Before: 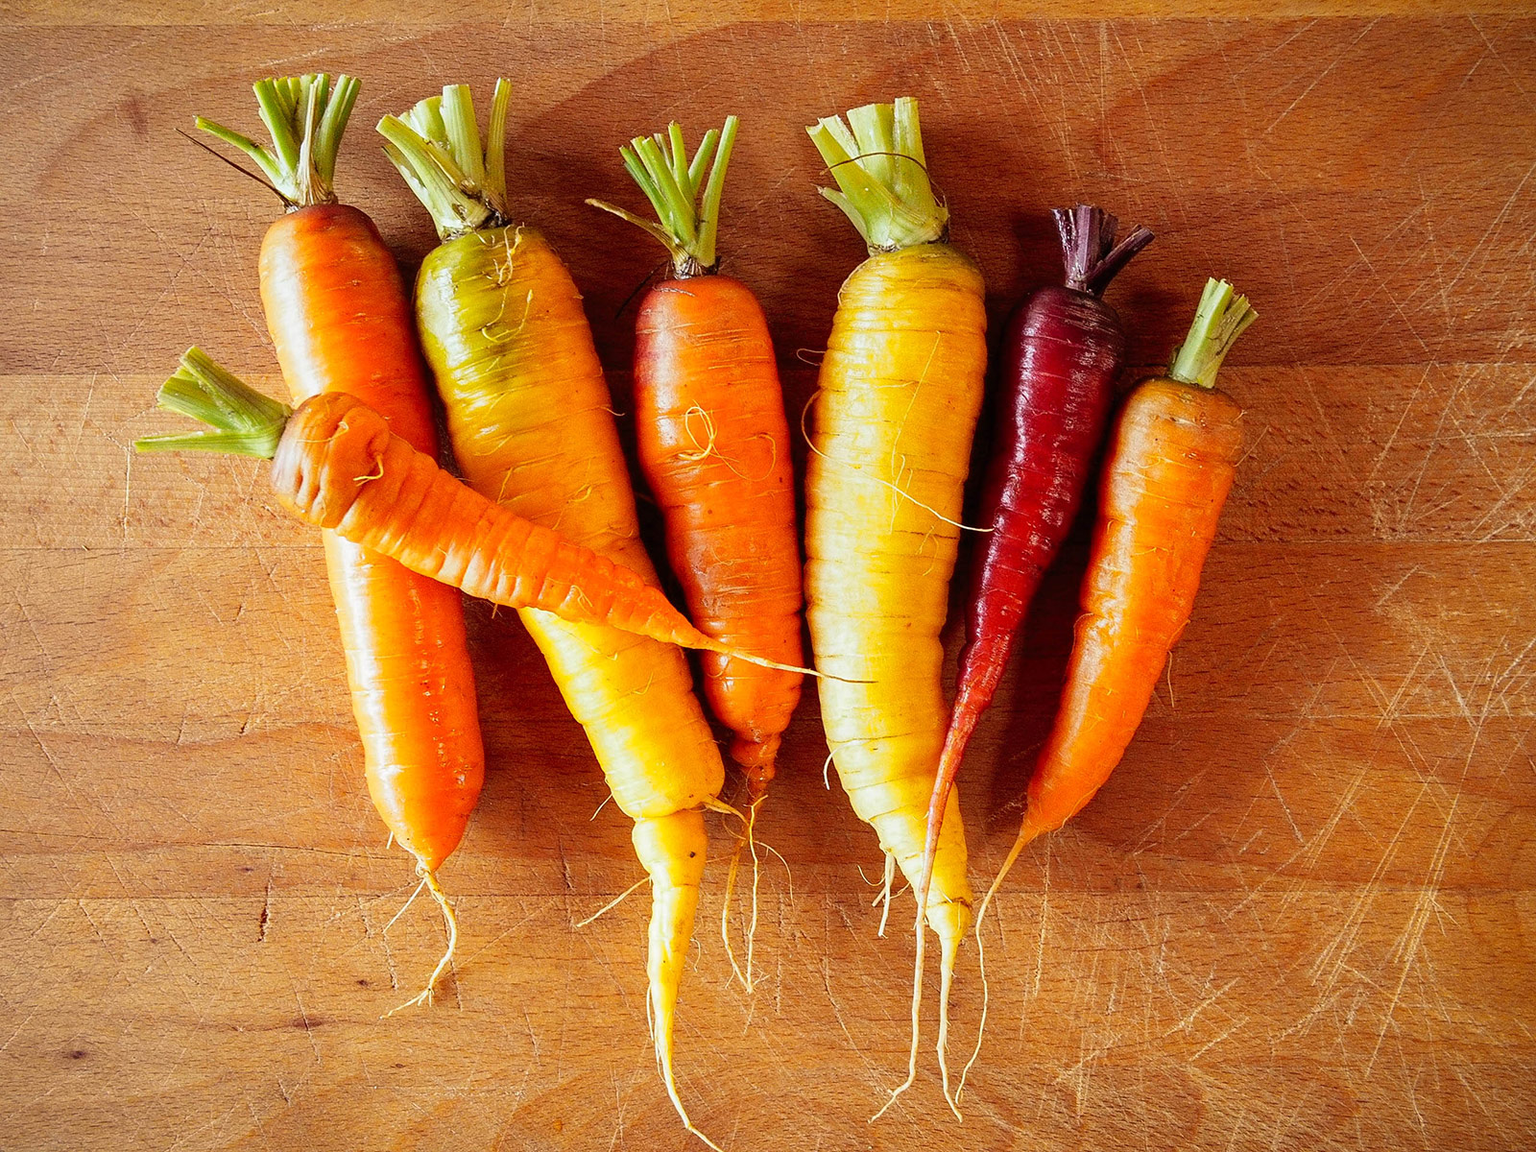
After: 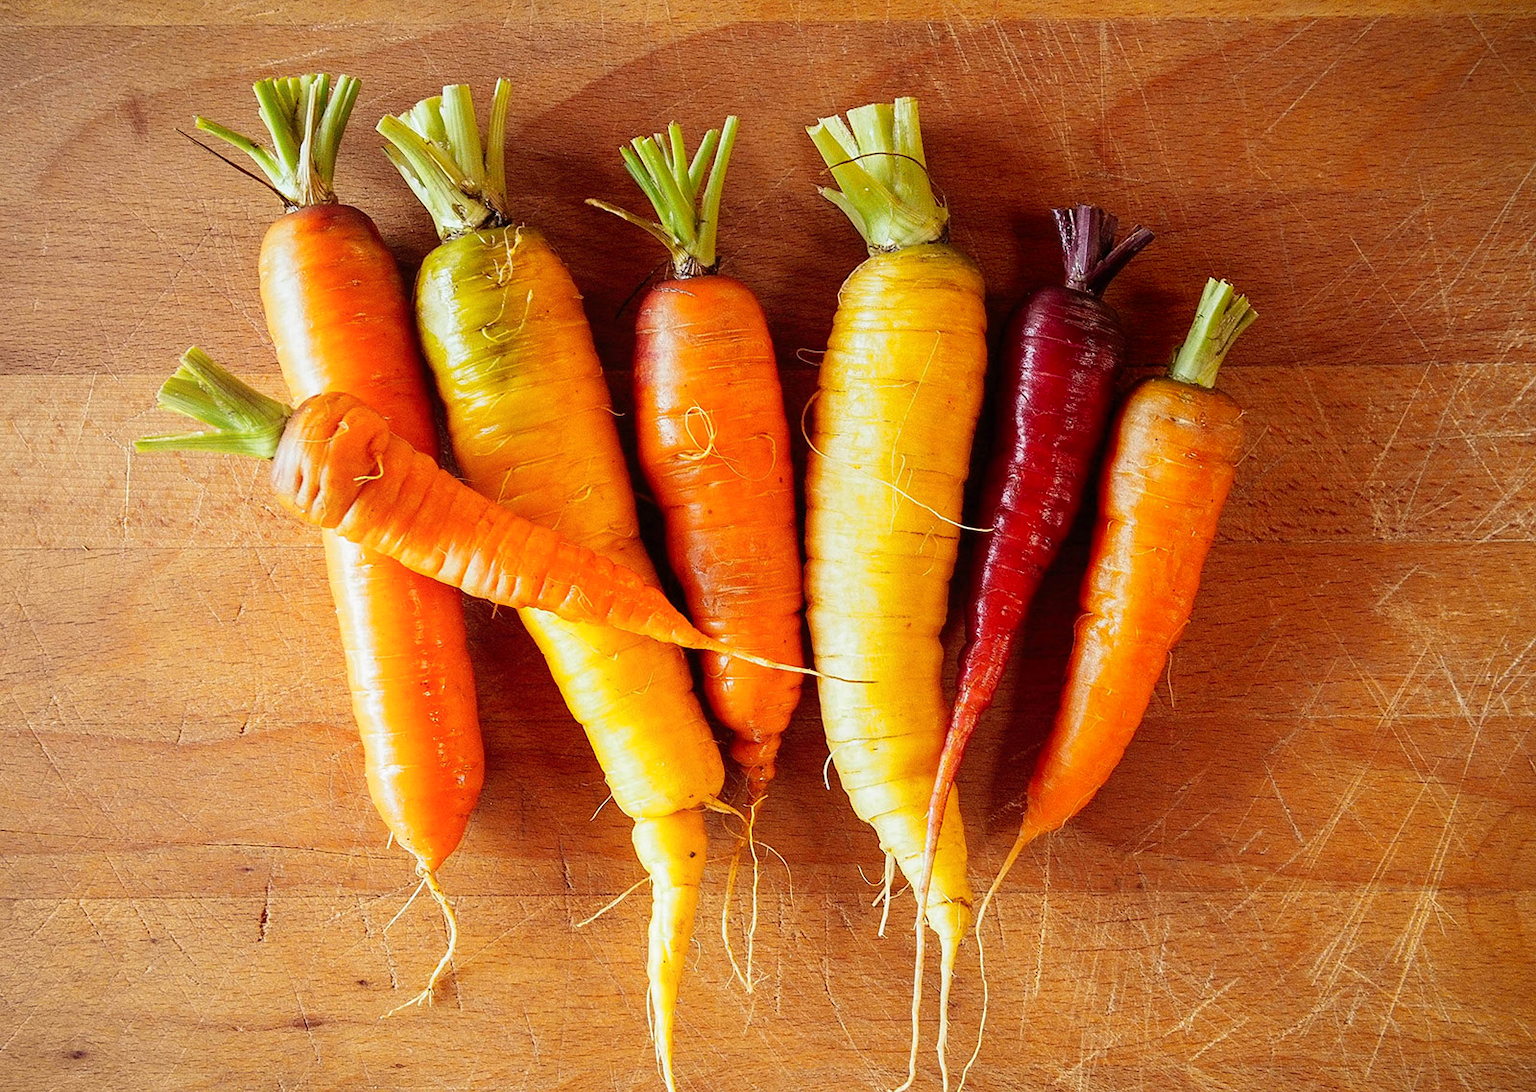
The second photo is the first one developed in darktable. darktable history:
crop and rotate: top 0%, bottom 5.097%
shadows and highlights: shadows -70, highlights 35, soften with gaussian
